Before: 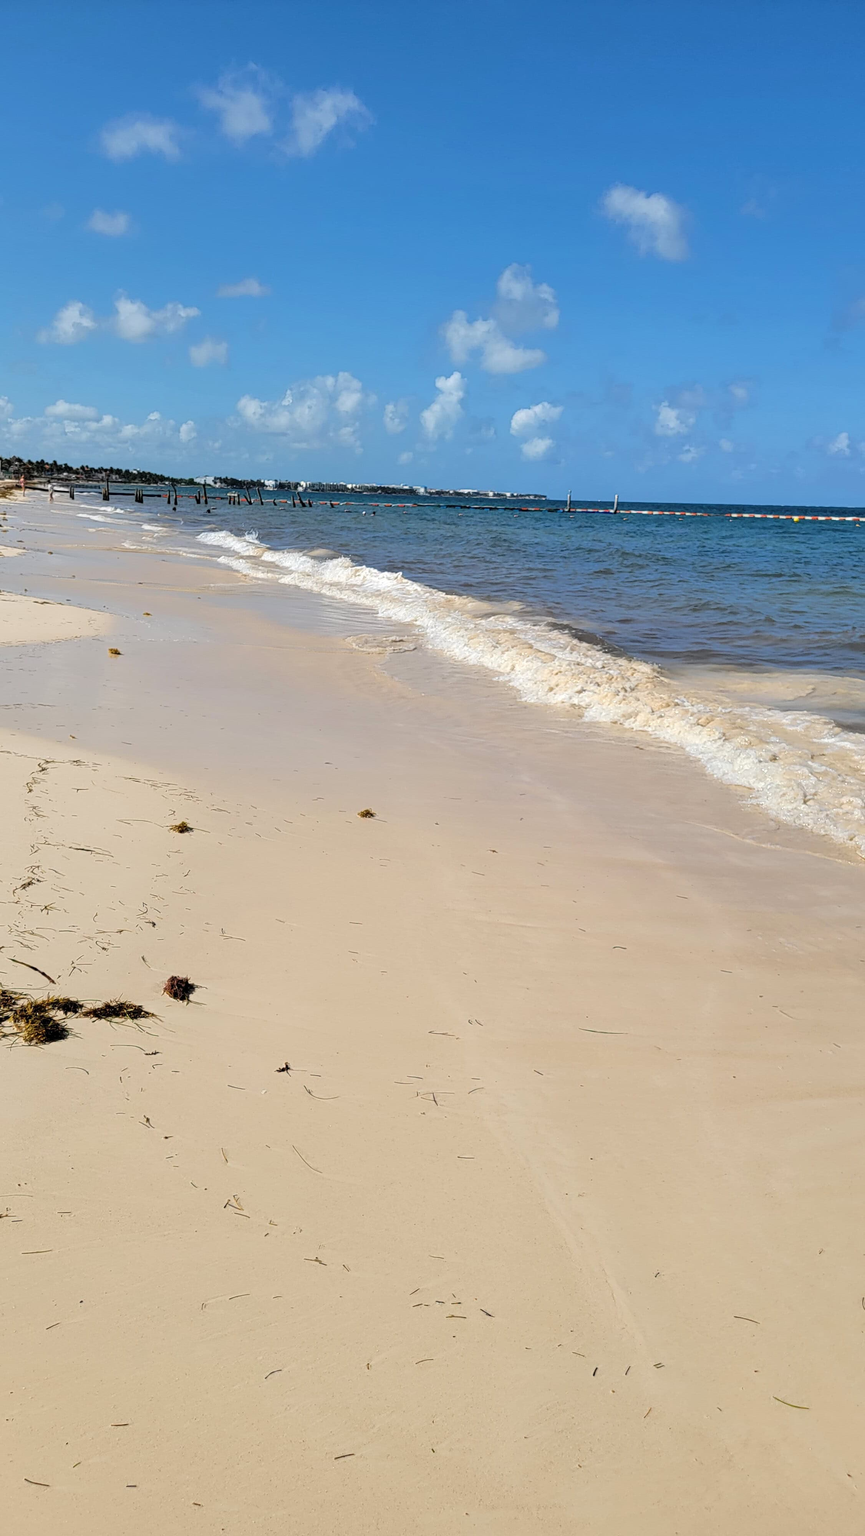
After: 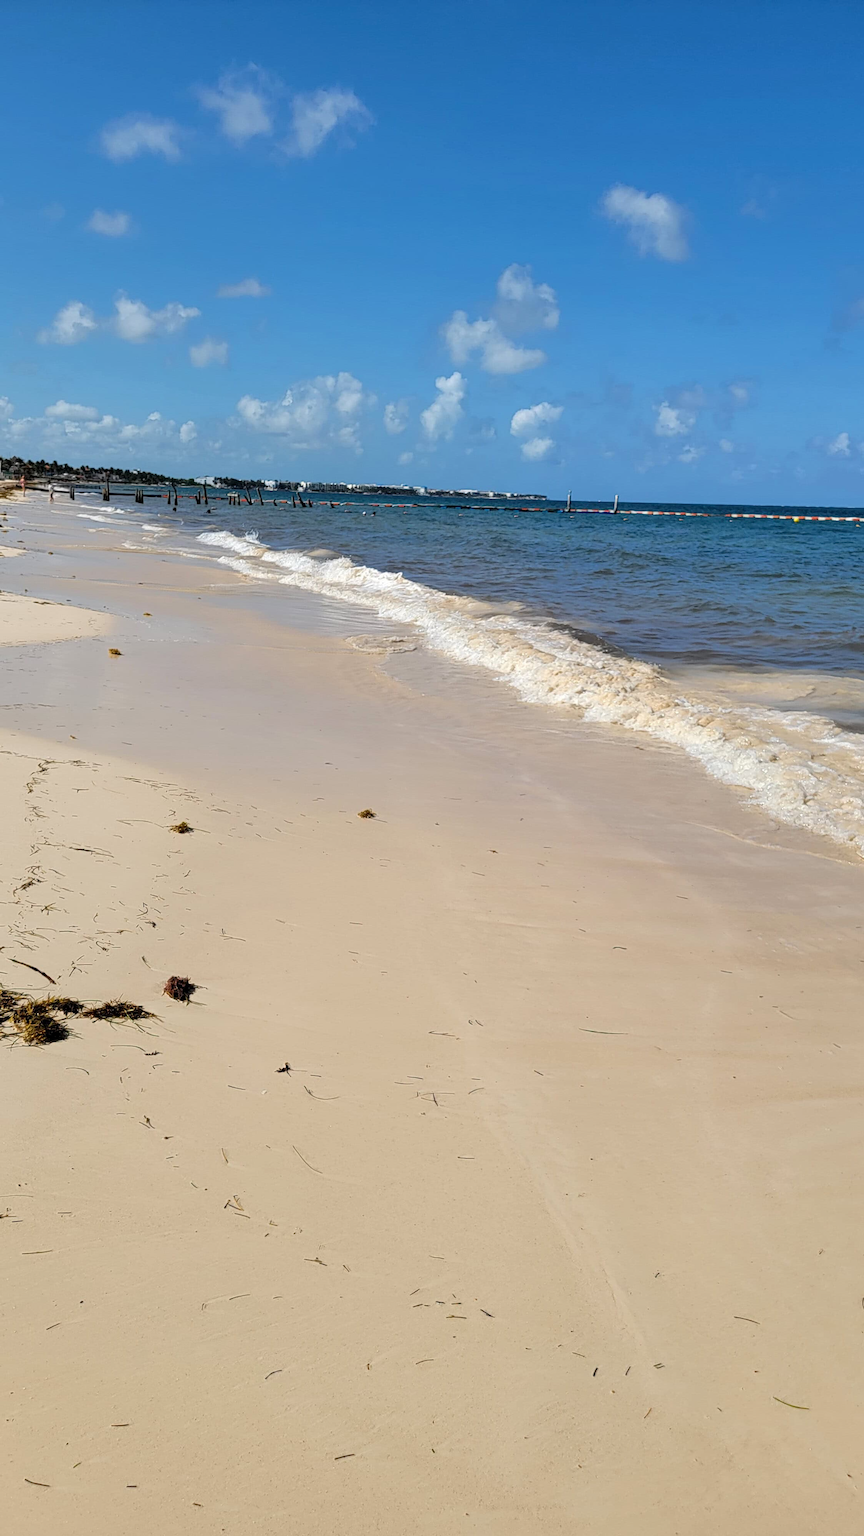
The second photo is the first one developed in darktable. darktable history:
contrast brightness saturation: contrast 0.025, brightness -0.044
